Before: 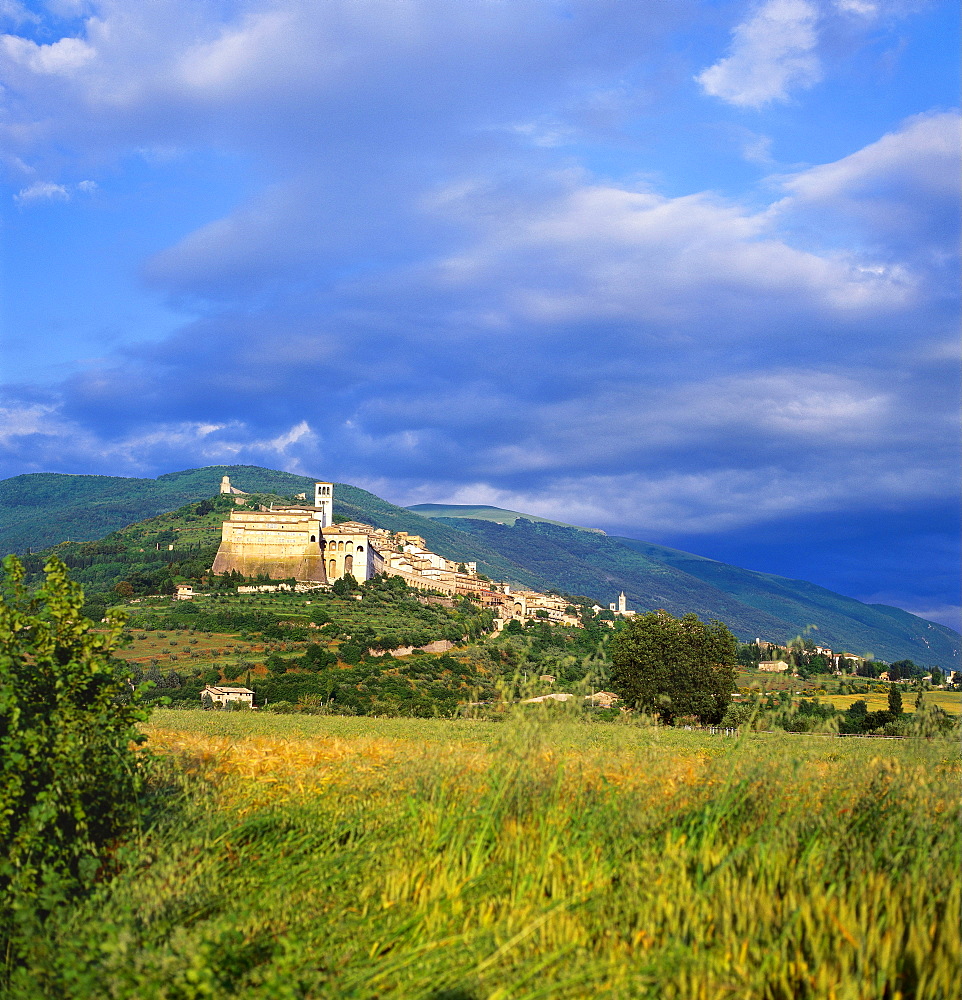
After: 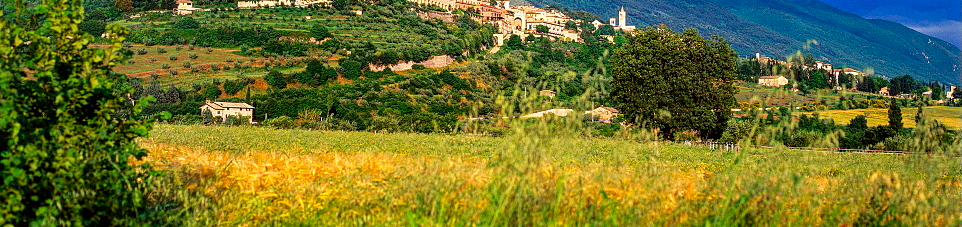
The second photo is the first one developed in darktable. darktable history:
shadows and highlights: shadows -29.68, highlights 29.94
crop and rotate: top 58.598%, bottom 18.643%
local contrast: on, module defaults
